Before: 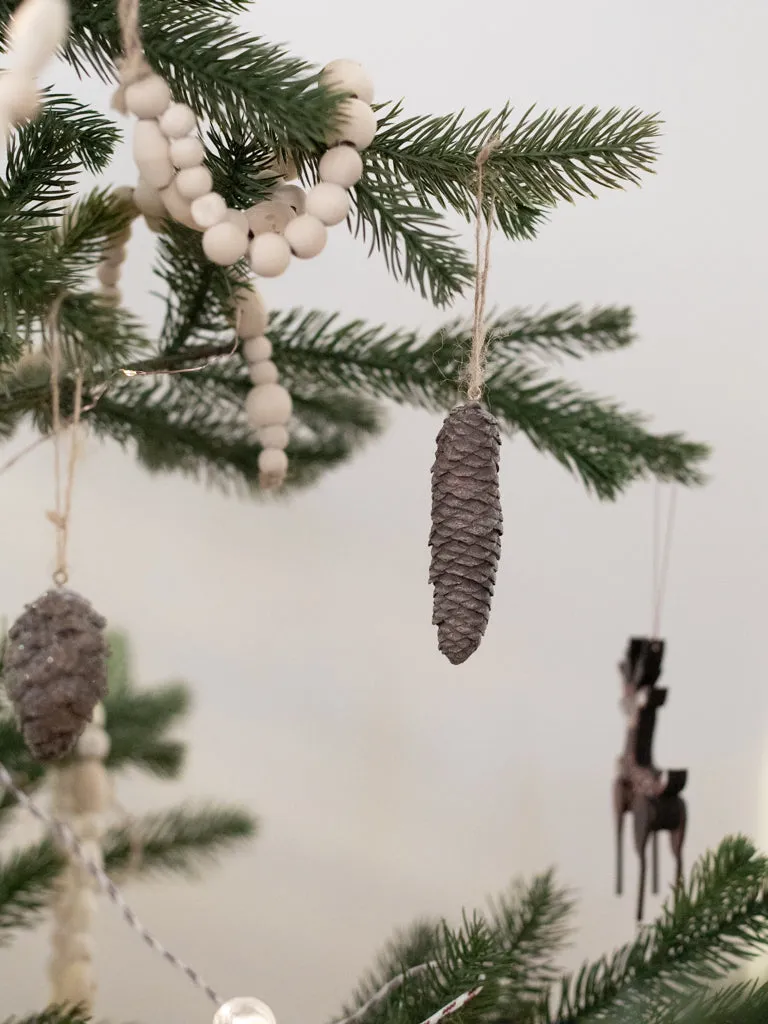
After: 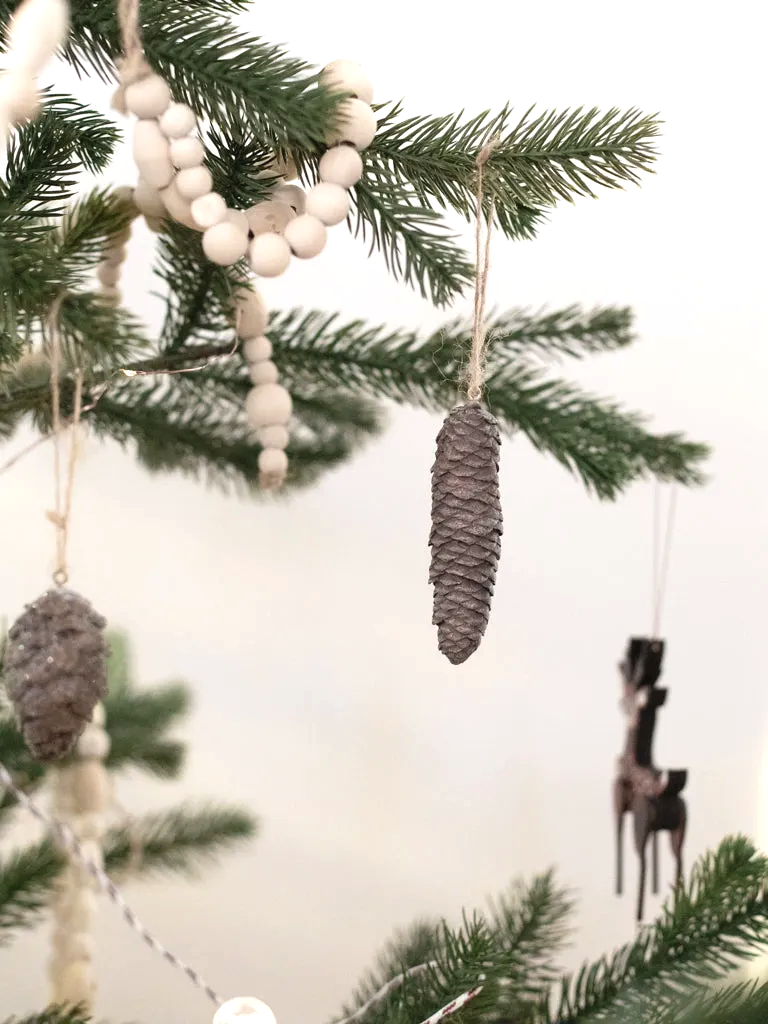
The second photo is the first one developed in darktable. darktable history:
exposure: black level correction -0.002, exposure 0.531 EV, compensate highlight preservation false
